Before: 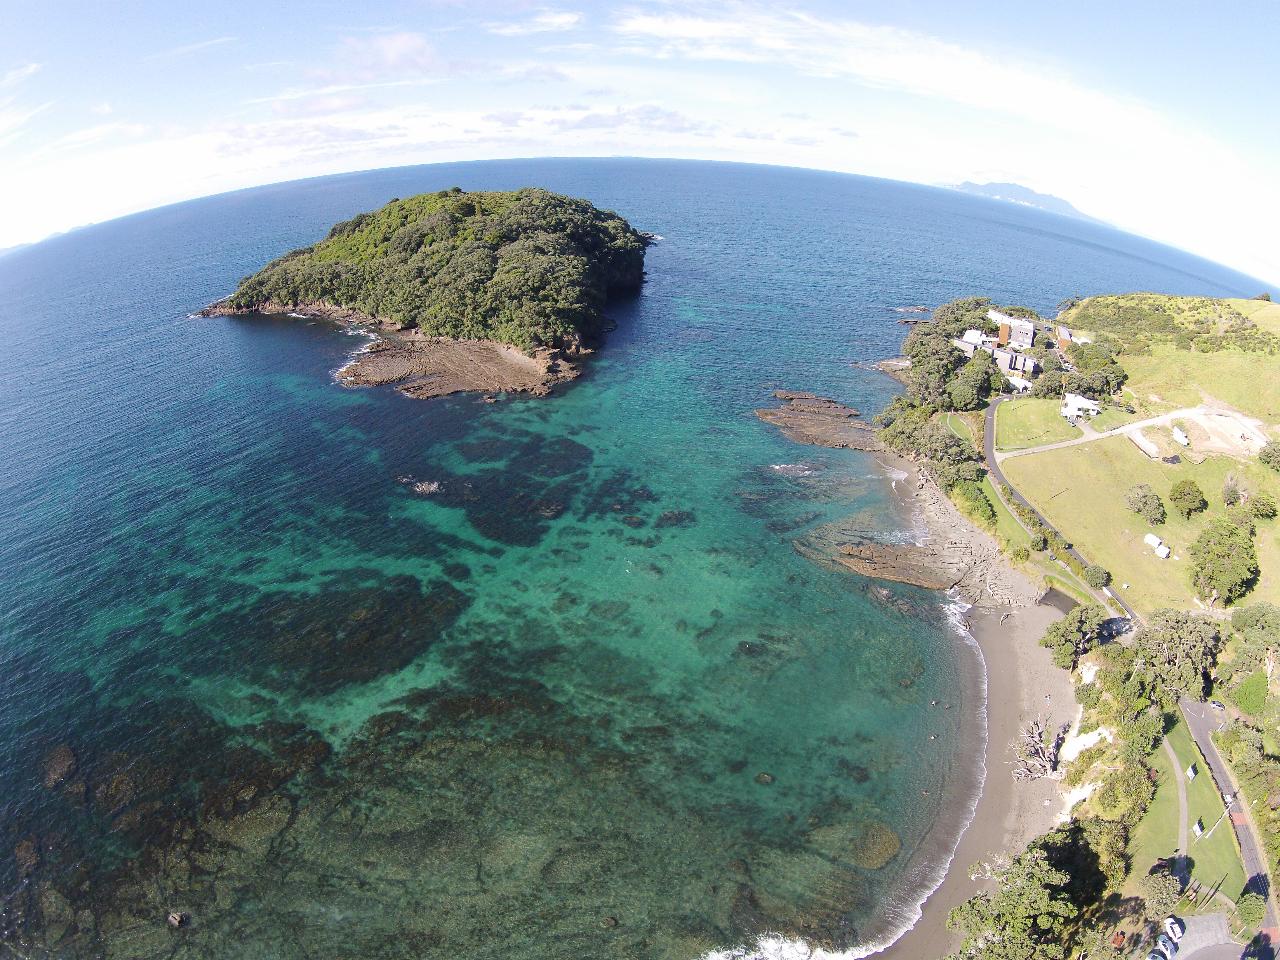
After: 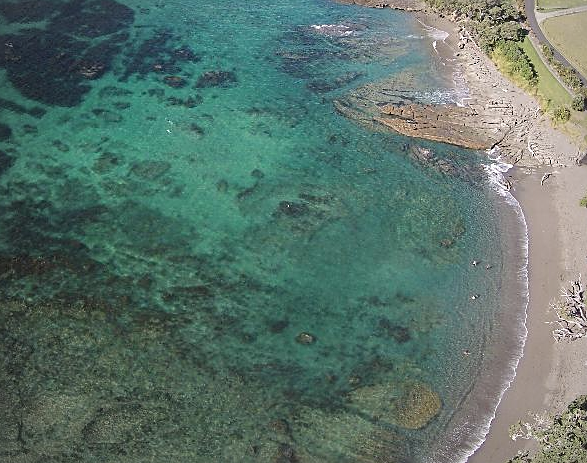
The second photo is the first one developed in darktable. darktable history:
sharpen: on, module defaults
crop: left 35.9%, top 45.849%, right 18.224%, bottom 5.826%
vignetting: fall-off start 74.34%, fall-off radius 66.5%
